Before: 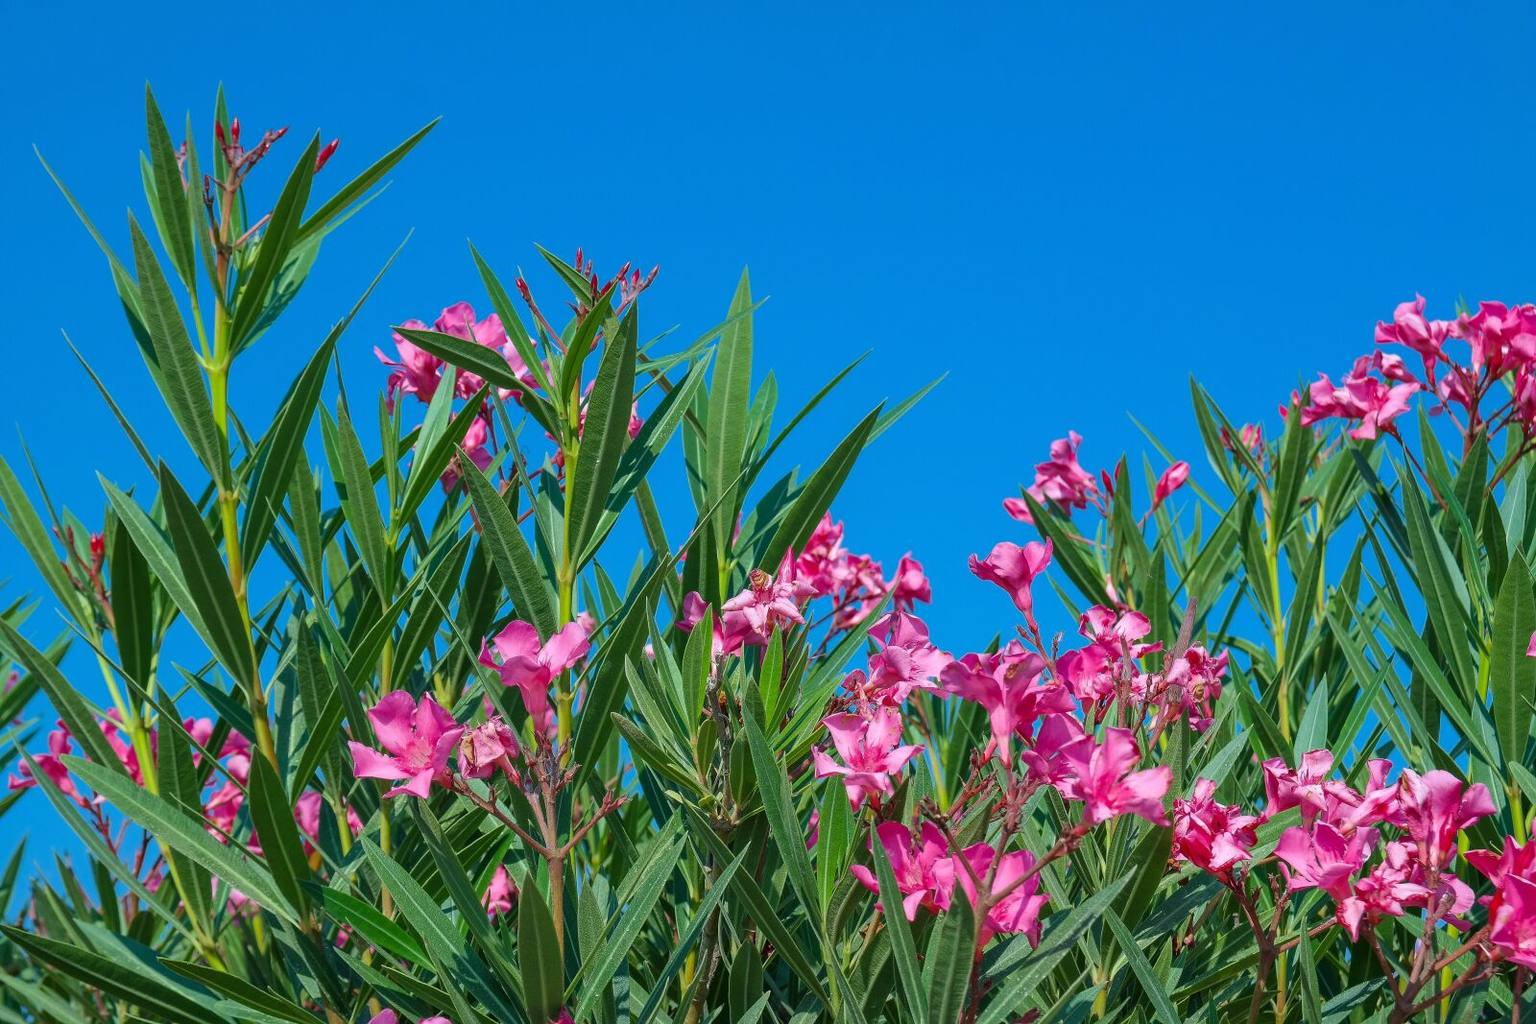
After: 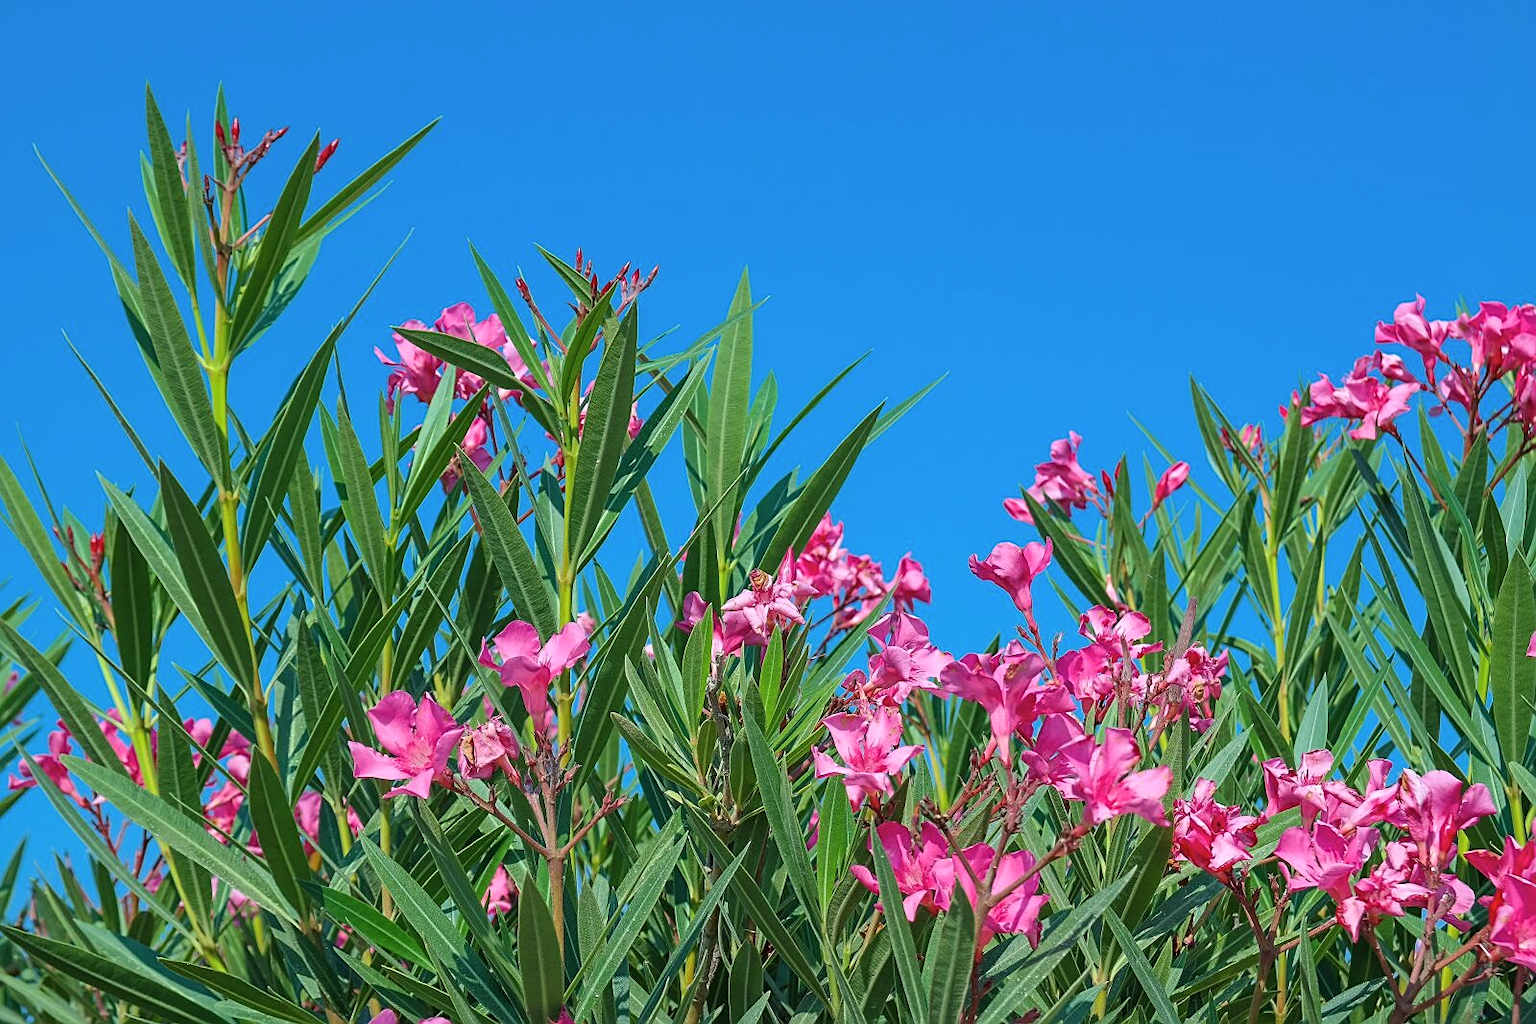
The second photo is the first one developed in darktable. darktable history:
sharpen: on, module defaults
contrast brightness saturation: contrast 0.051, brightness 0.067, saturation 0.013
